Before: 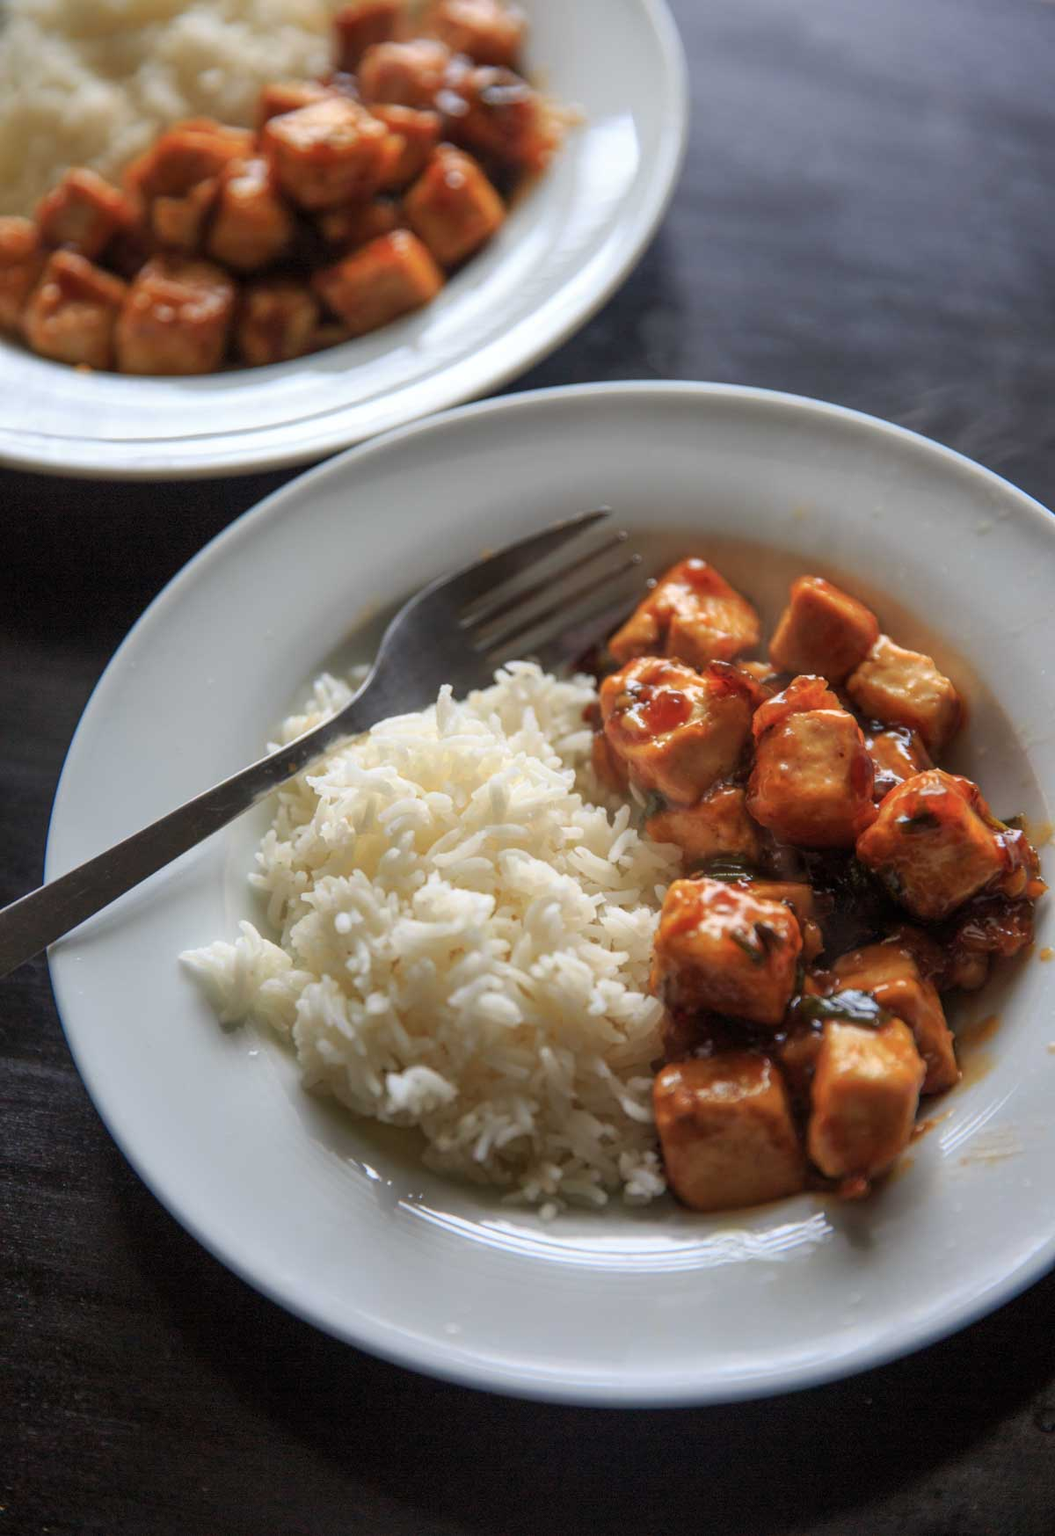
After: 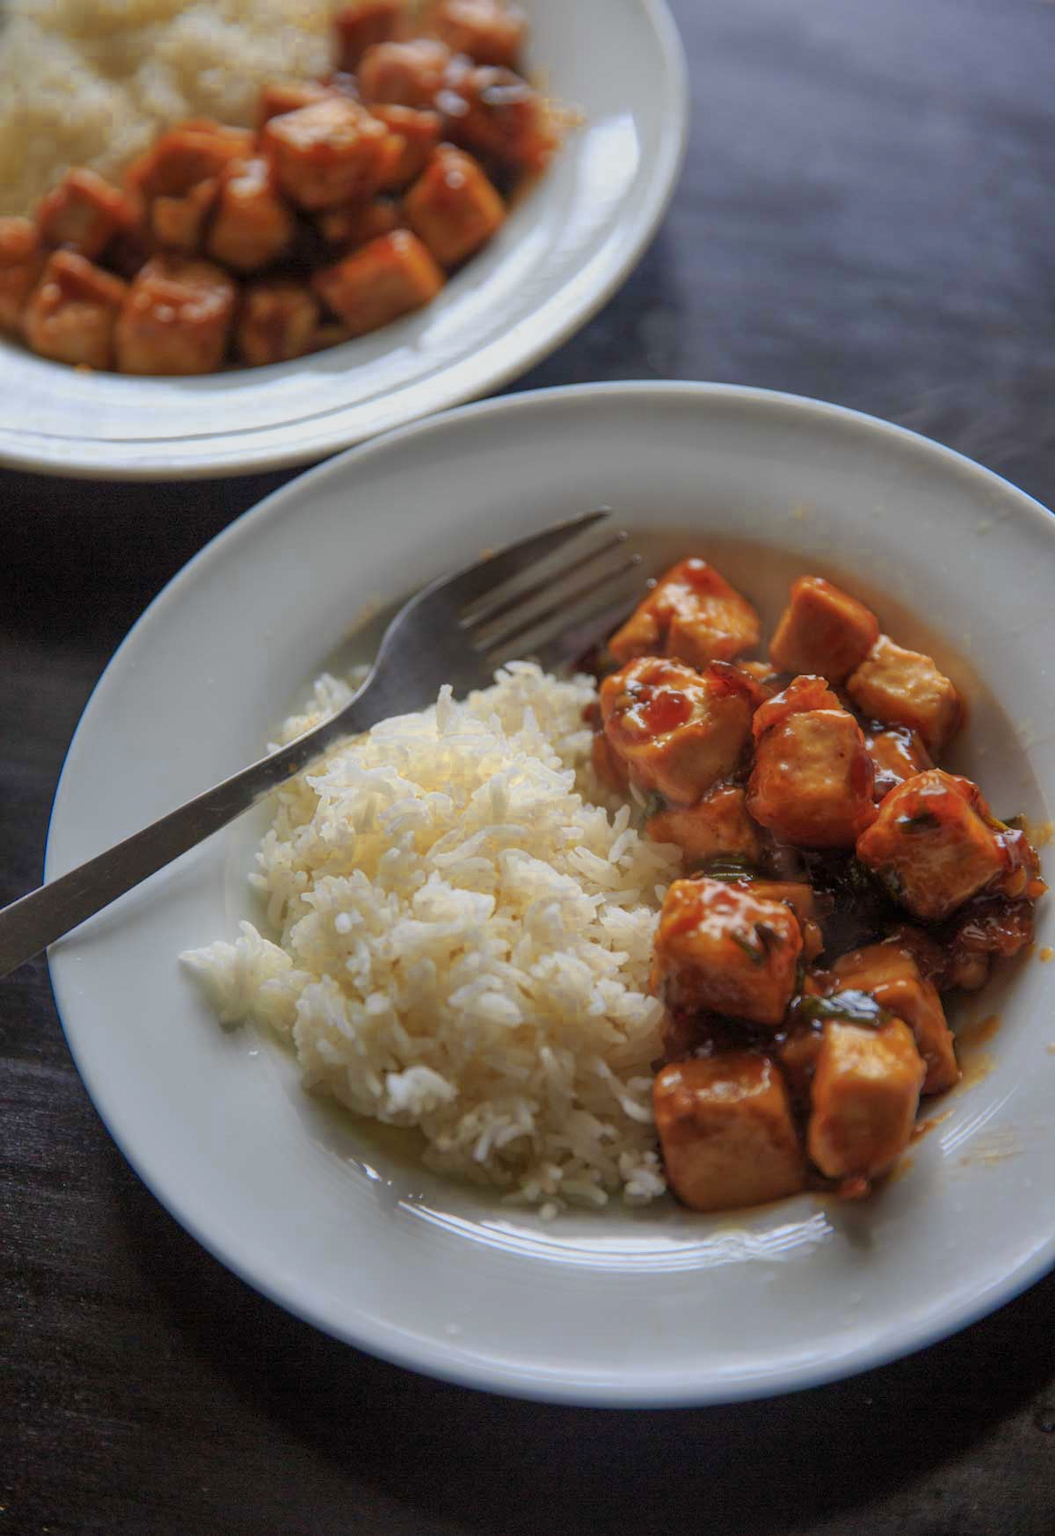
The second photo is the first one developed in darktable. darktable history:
tone equalizer: -8 EV 0.25 EV, -7 EV 0.417 EV, -6 EV 0.417 EV, -5 EV 0.25 EV, -3 EV -0.25 EV, -2 EV -0.417 EV, -1 EV -0.417 EV, +0 EV -0.25 EV, edges refinement/feathering 500, mask exposure compensation -1.57 EV, preserve details guided filter
color zones: curves: ch0 [(0, 0.485) (0.178, 0.476) (0.261, 0.623) (0.411, 0.403) (0.708, 0.603) (0.934, 0.412)]; ch1 [(0.003, 0.485) (0.149, 0.496) (0.229, 0.584) (0.326, 0.551) (0.484, 0.262) (0.757, 0.643)]
